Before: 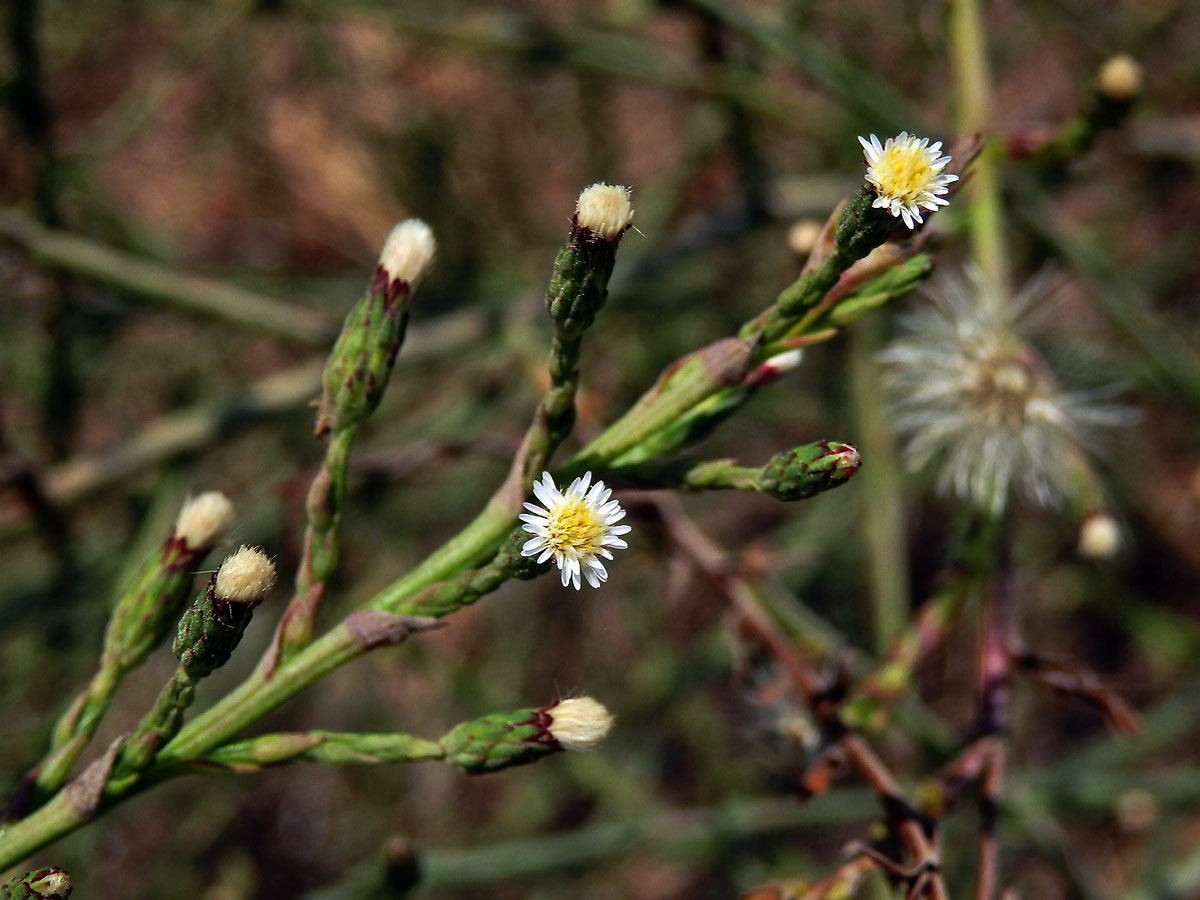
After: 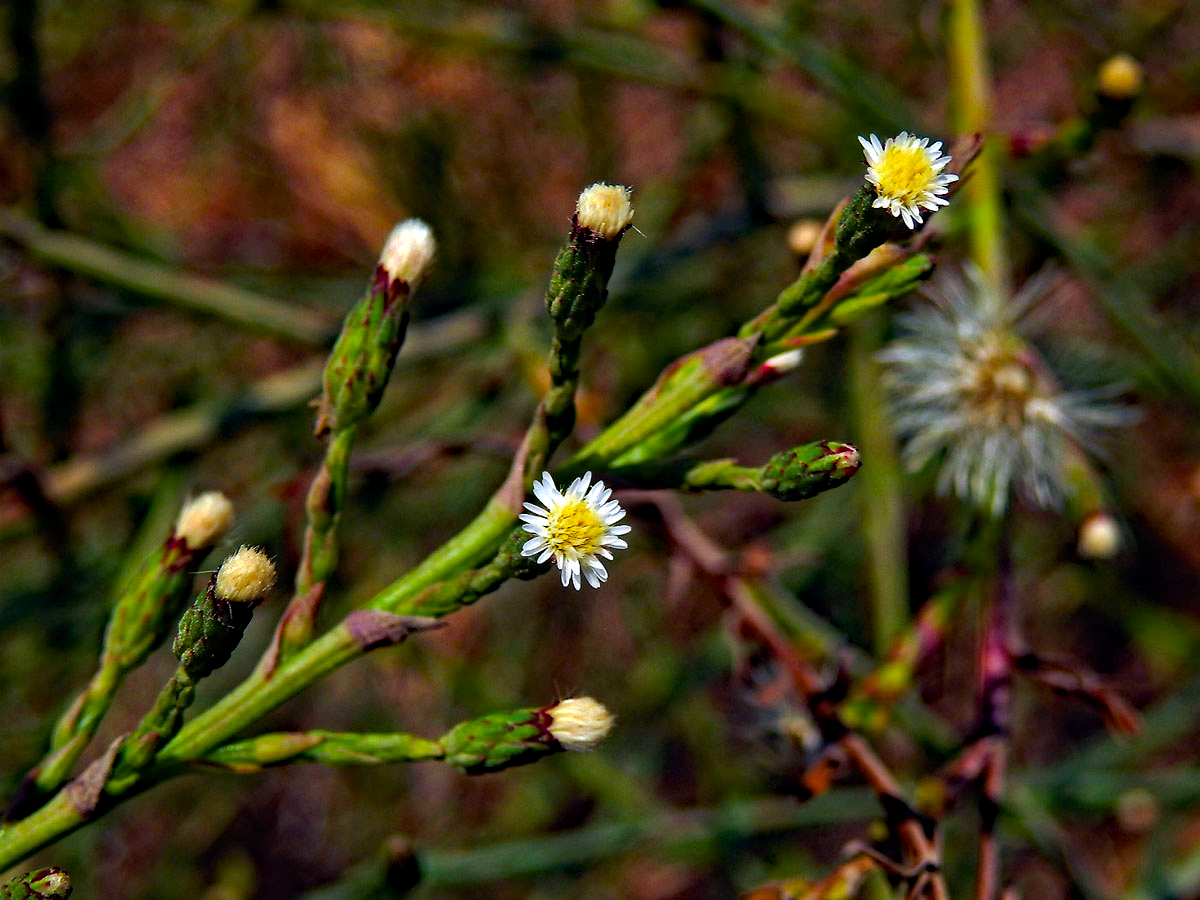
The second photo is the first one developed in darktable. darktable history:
haze removal: strength 0.429, compatibility mode true, adaptive false
color balance rgb: perceptual saturation grading › global saturation 31.203%, global vibrance 20%
